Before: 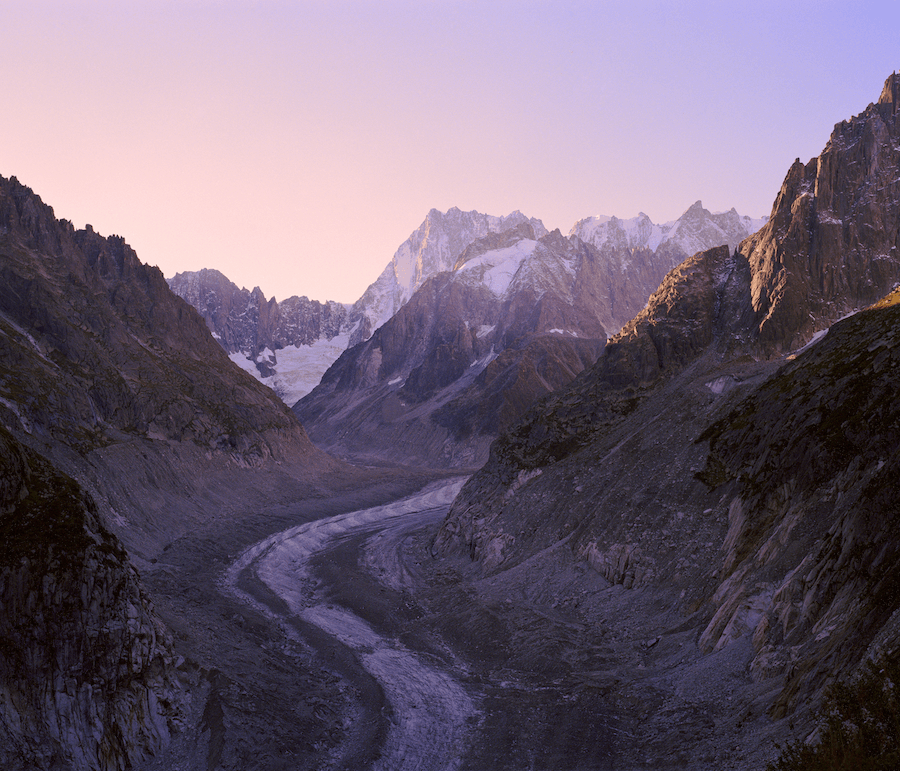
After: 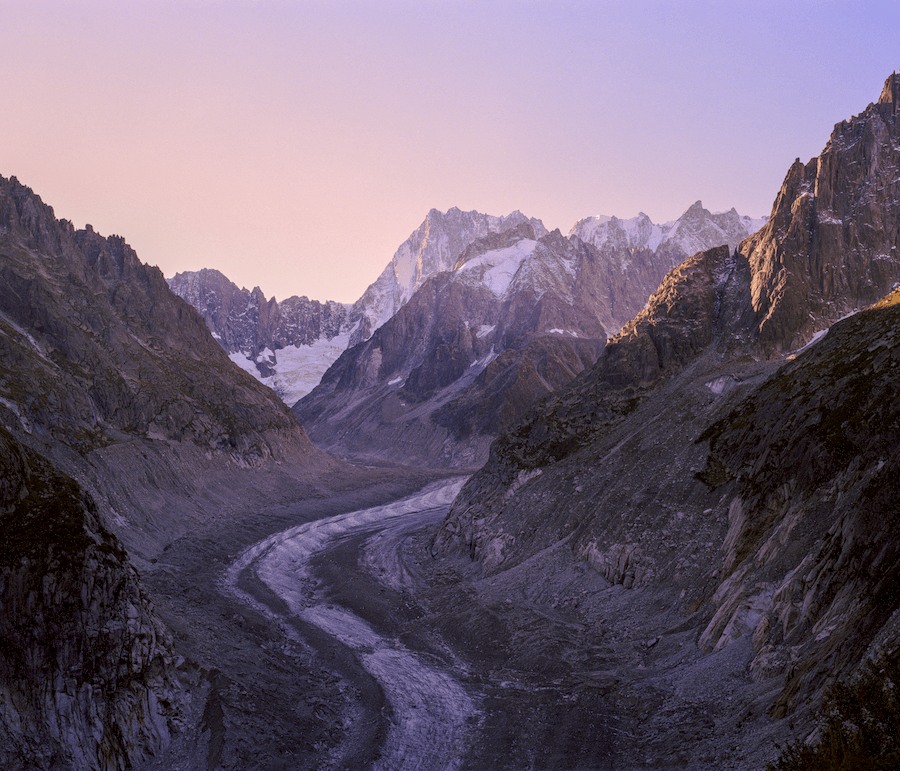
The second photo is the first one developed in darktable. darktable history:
white balance: emerald 1
local contrast: highlights 0%, shadows 0%, detail 133%
